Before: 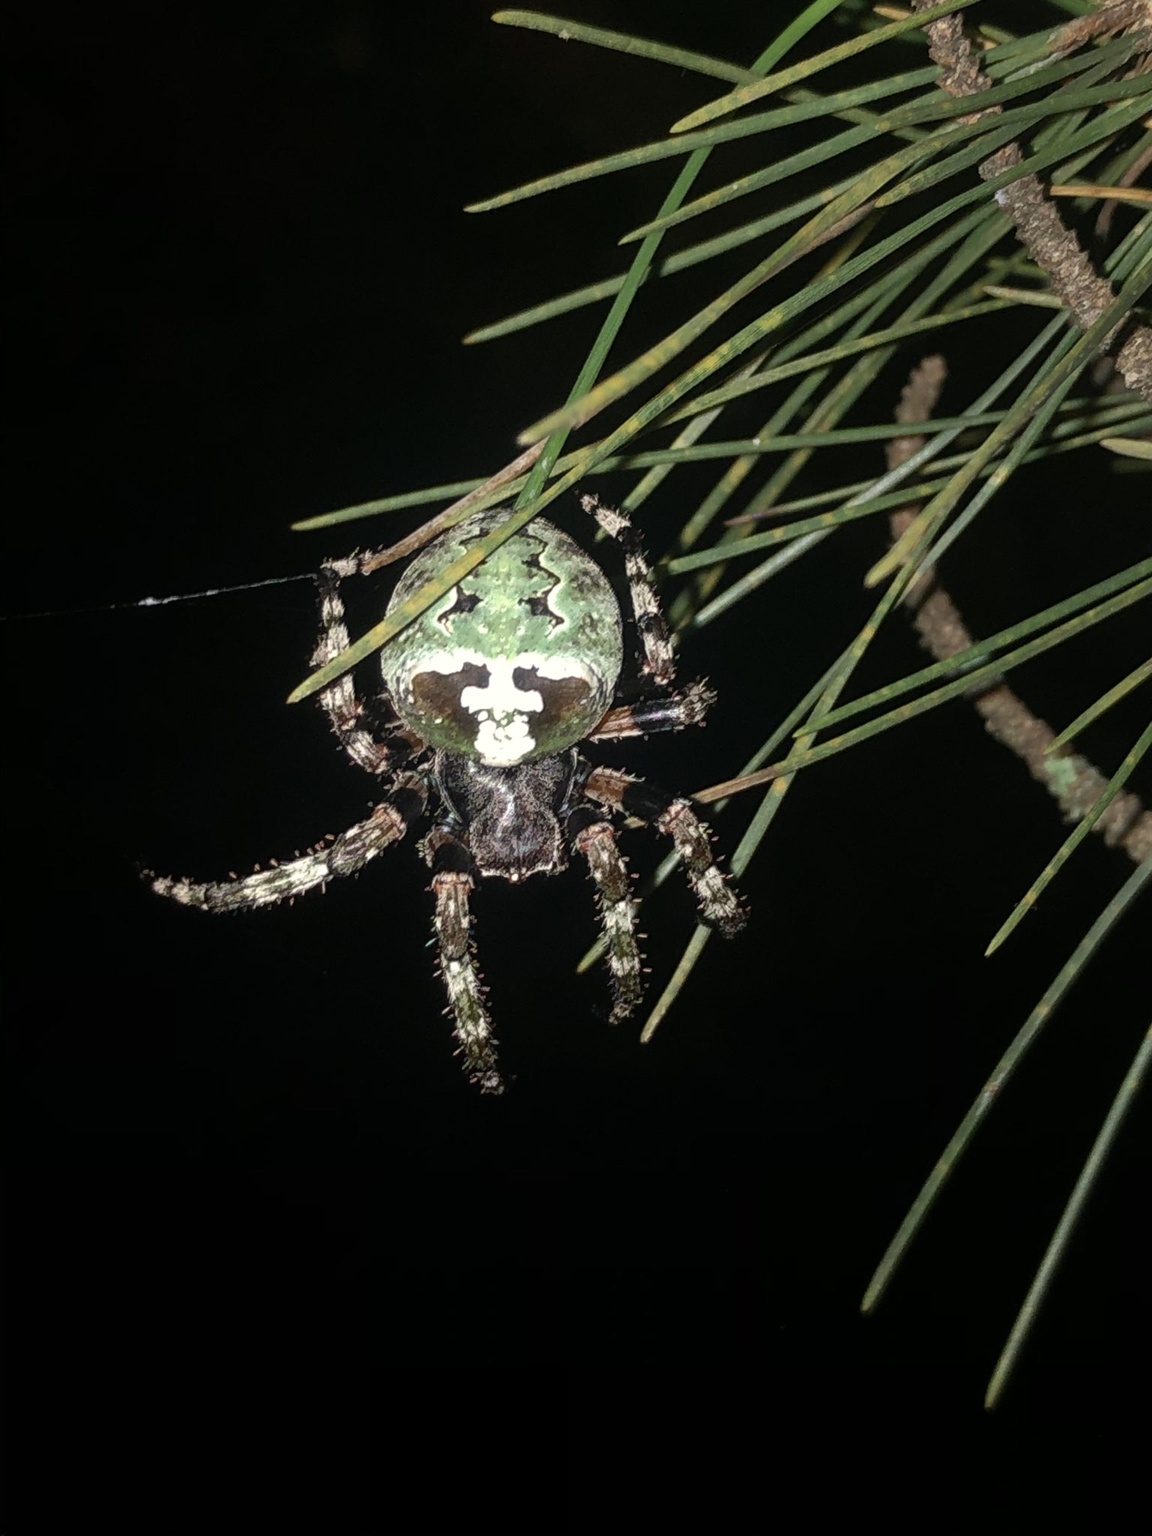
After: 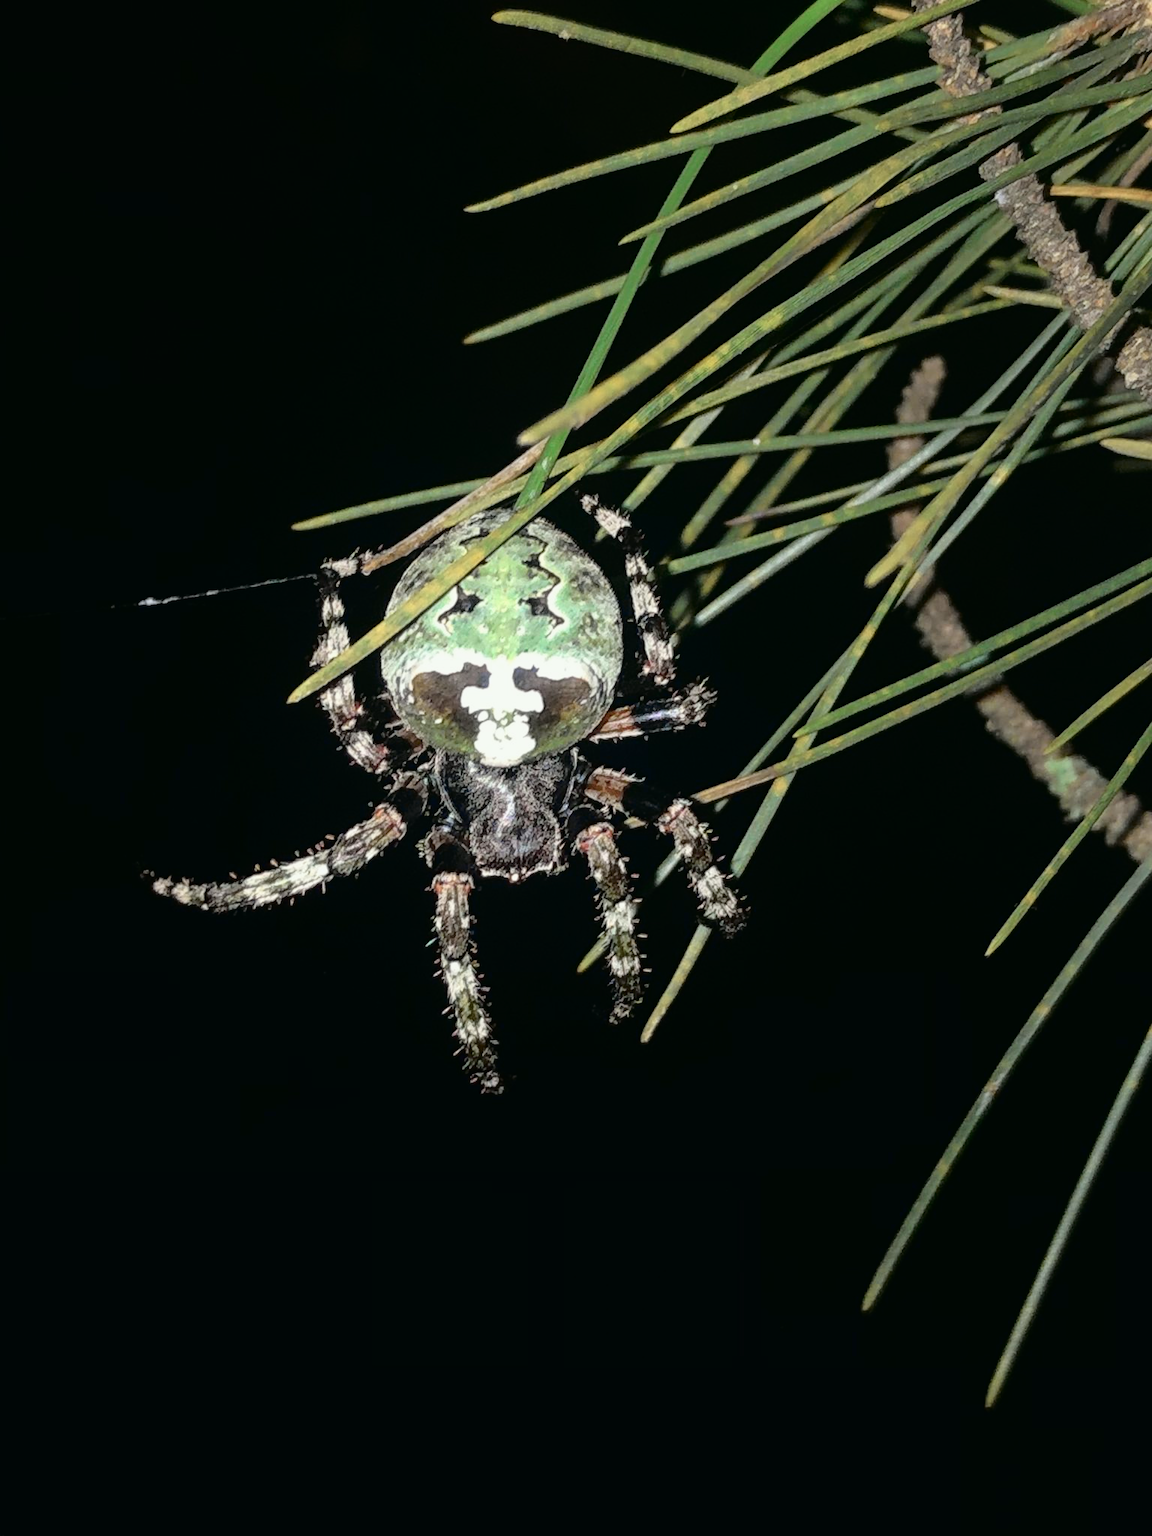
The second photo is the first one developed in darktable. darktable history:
tone curve: curves: ch0 [(0.014, 0.013) (0.088, 0.043) (0.208, 0.176) (0.257, 0.267) (0.406, 0.483) (0.489, 0.556) (0.667, 0.73) (0.793, 0.851) (0.994, 0.974)]; ch1 [(0, 0) (0.161, 0.092) (0.35, 0.33) (0.392, 0.392) (0.457, 0.467) (0.505, 0.497) (0.537, 0.518) (0.553, 0.53) (0.58, 0.567) (0.739, 0.697) (1, 1)]; ch2 [(0, 0) (0.346, 0.362) (0.448, 0.419) (0.502, 0.499) (0.533, 0.517) (0.556, 0.533) (0.629, 0.619) (0.717, 0.678) (1, 1)], color space Lab, independent channels, preserve colors none
contrast brightness saturation: saturation 0.18
